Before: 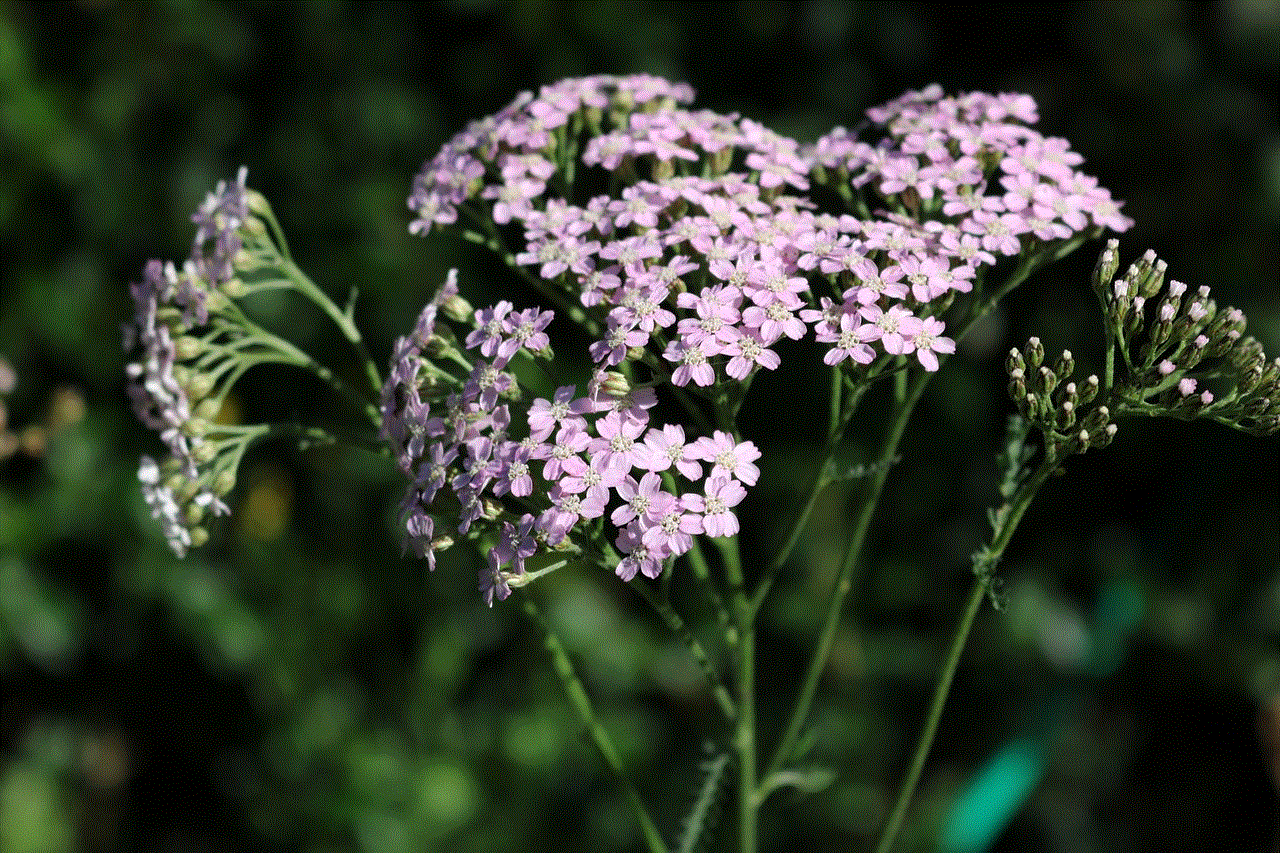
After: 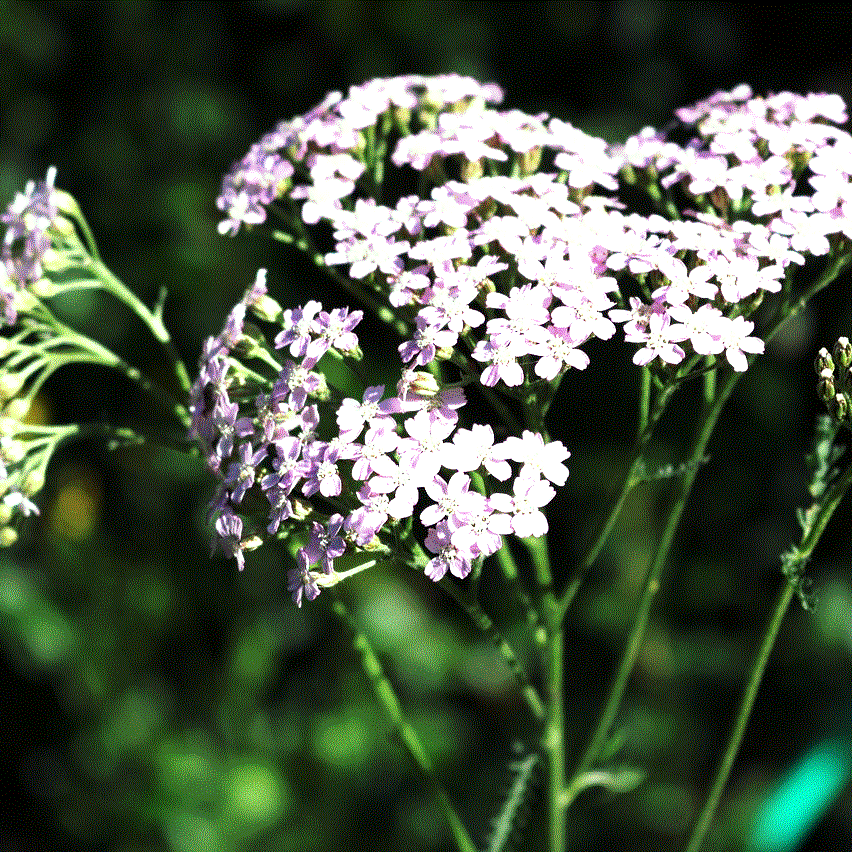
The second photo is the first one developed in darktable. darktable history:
contrast brightness saturation: contrast 0.065, brightness -0.127, saturation 0.064
crop and rotate: left 14.931%, right 18.504%
exposure: black level correction 0, exposure 1 EV, compensate highlight preservation false
tone equalizer: -8 EV -0.387 EV, -7 EV -0.412 EV, -6 EV -0.322 EV, -5 EV -0.227 EV, -3 EV 0.219 EV, -2 EV 0.359 EV, -1 EV 0.373 EV, +0 EV 0.394 EV
